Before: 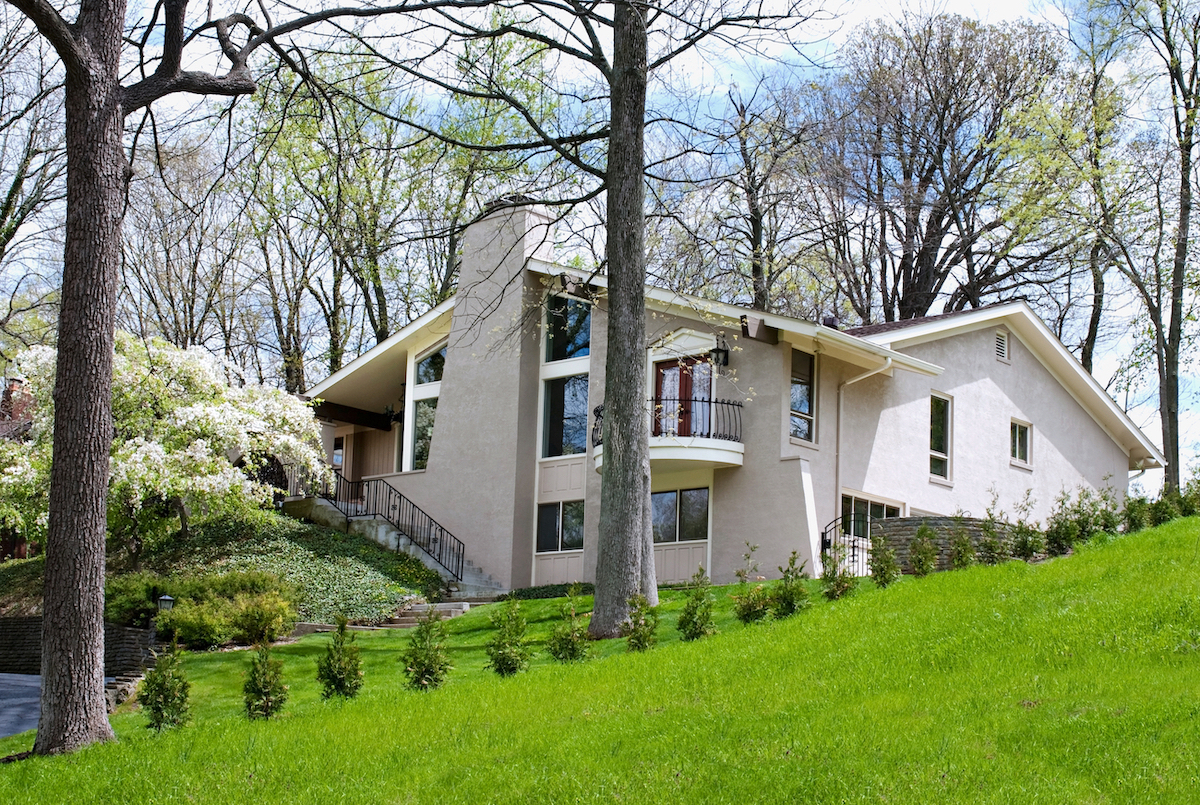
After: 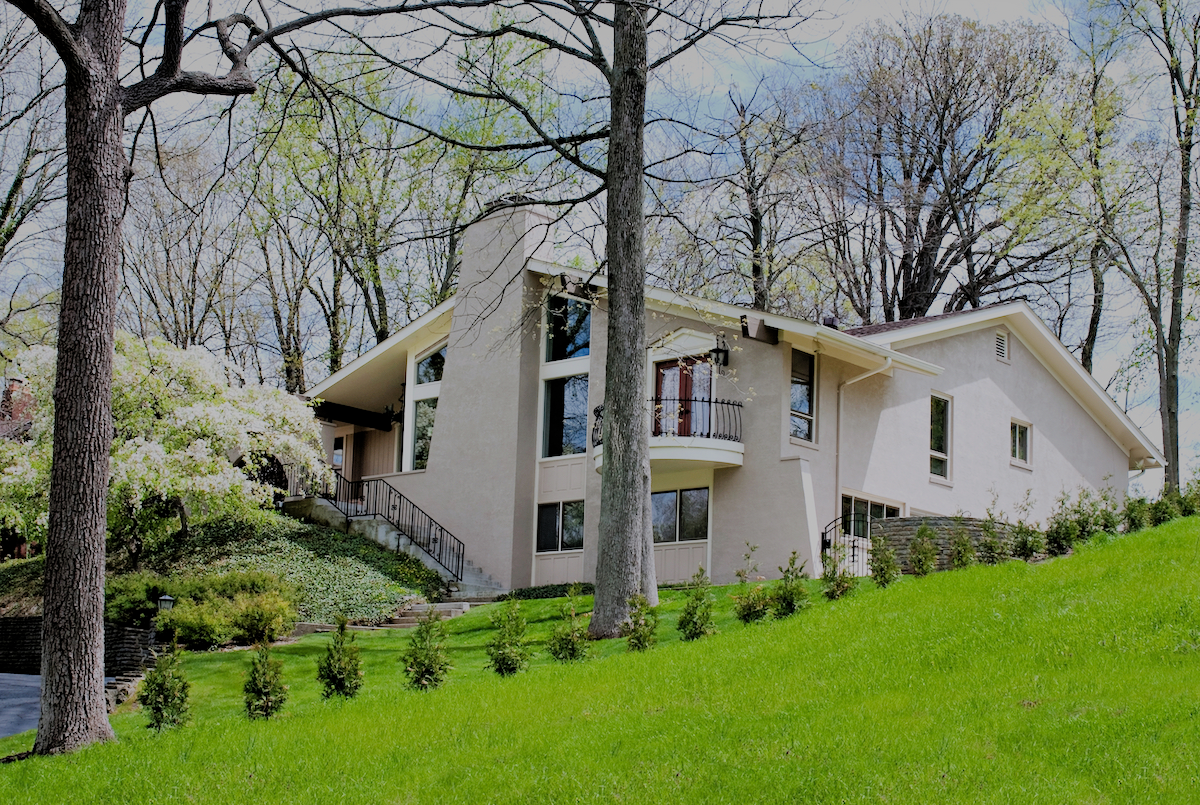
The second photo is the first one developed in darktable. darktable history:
shadows and highlights: on, module defaults
filmic rgb: middle gray luminance 17.87%, black relative exposure -7.54 EV, white relative exposure 8.5 EV, target black luminance 0%, hardness 2.23, latitude 17.5%, contrast 0.888, highlights saturation mix 5.16%, shadows ↔ highlights balance 10.95%
